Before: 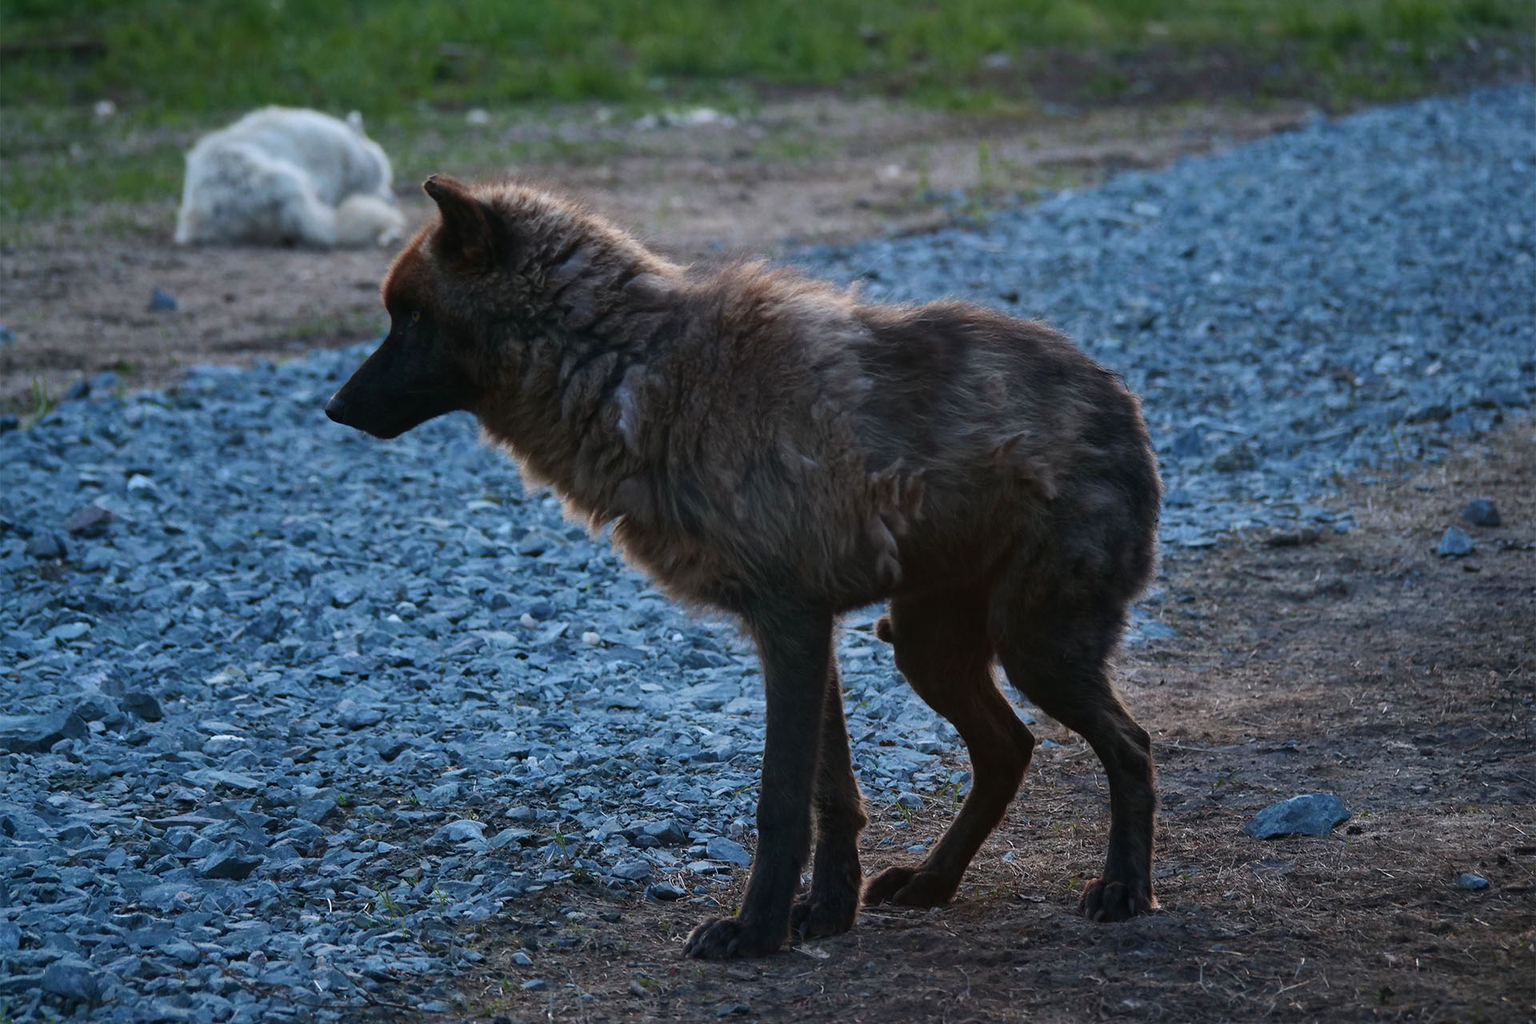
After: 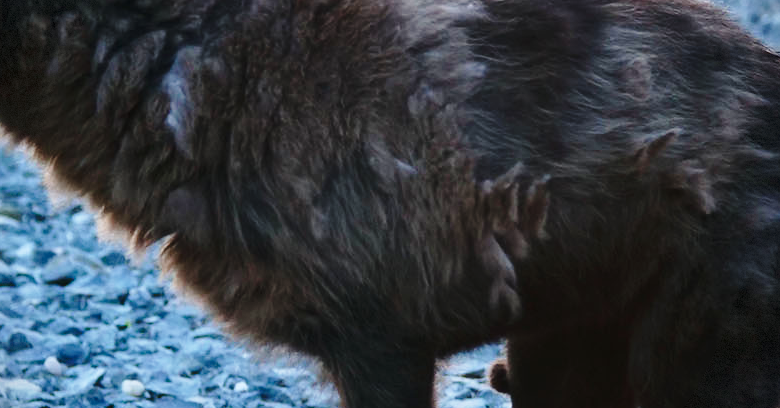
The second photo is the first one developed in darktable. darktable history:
vignetting: fall-off start 91.23%, center (0, 0.005), dithering 8-bit output, unbound false
base curve: curves: ch0 [(0, 0) (0.028, 0.03) (0.121, 0.232) (0.46, 0.748) (0.859, 0.968) (1, 1)], preserve colors none
crop: left 31.606%, top 32.054%, right 27.762%, bottom 36.005%
